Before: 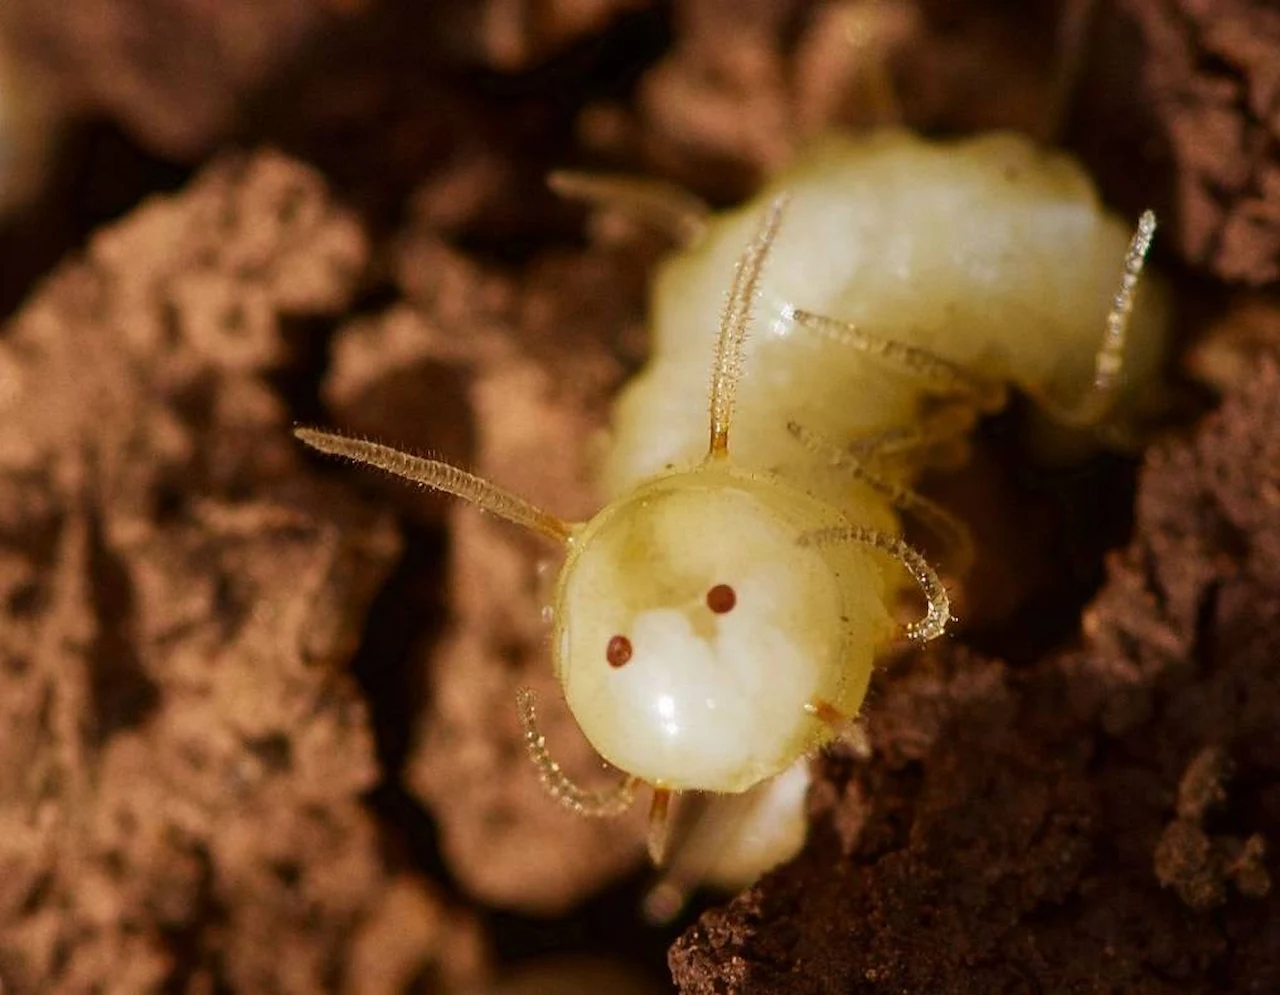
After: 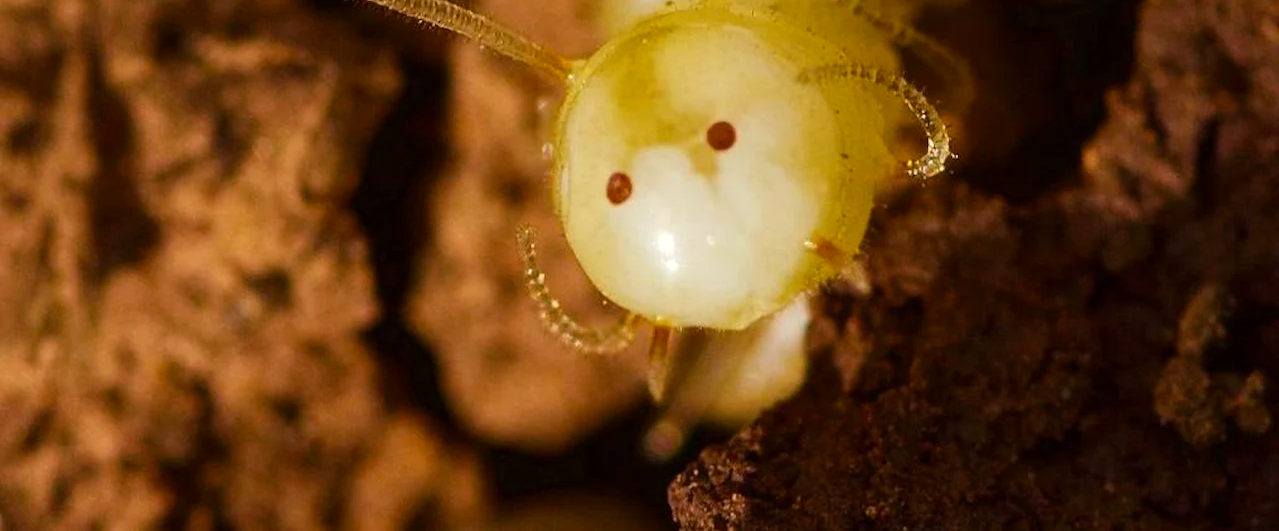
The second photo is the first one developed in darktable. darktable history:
color balance rgb: highlights gain › luminance 7.226%, highlights gain › chroma 1.876%, highlights gain › hue 90.63°, perceptual saturation grading › global saturation 19.643%
crop and rotate: top 46.591%, right 0.056%
